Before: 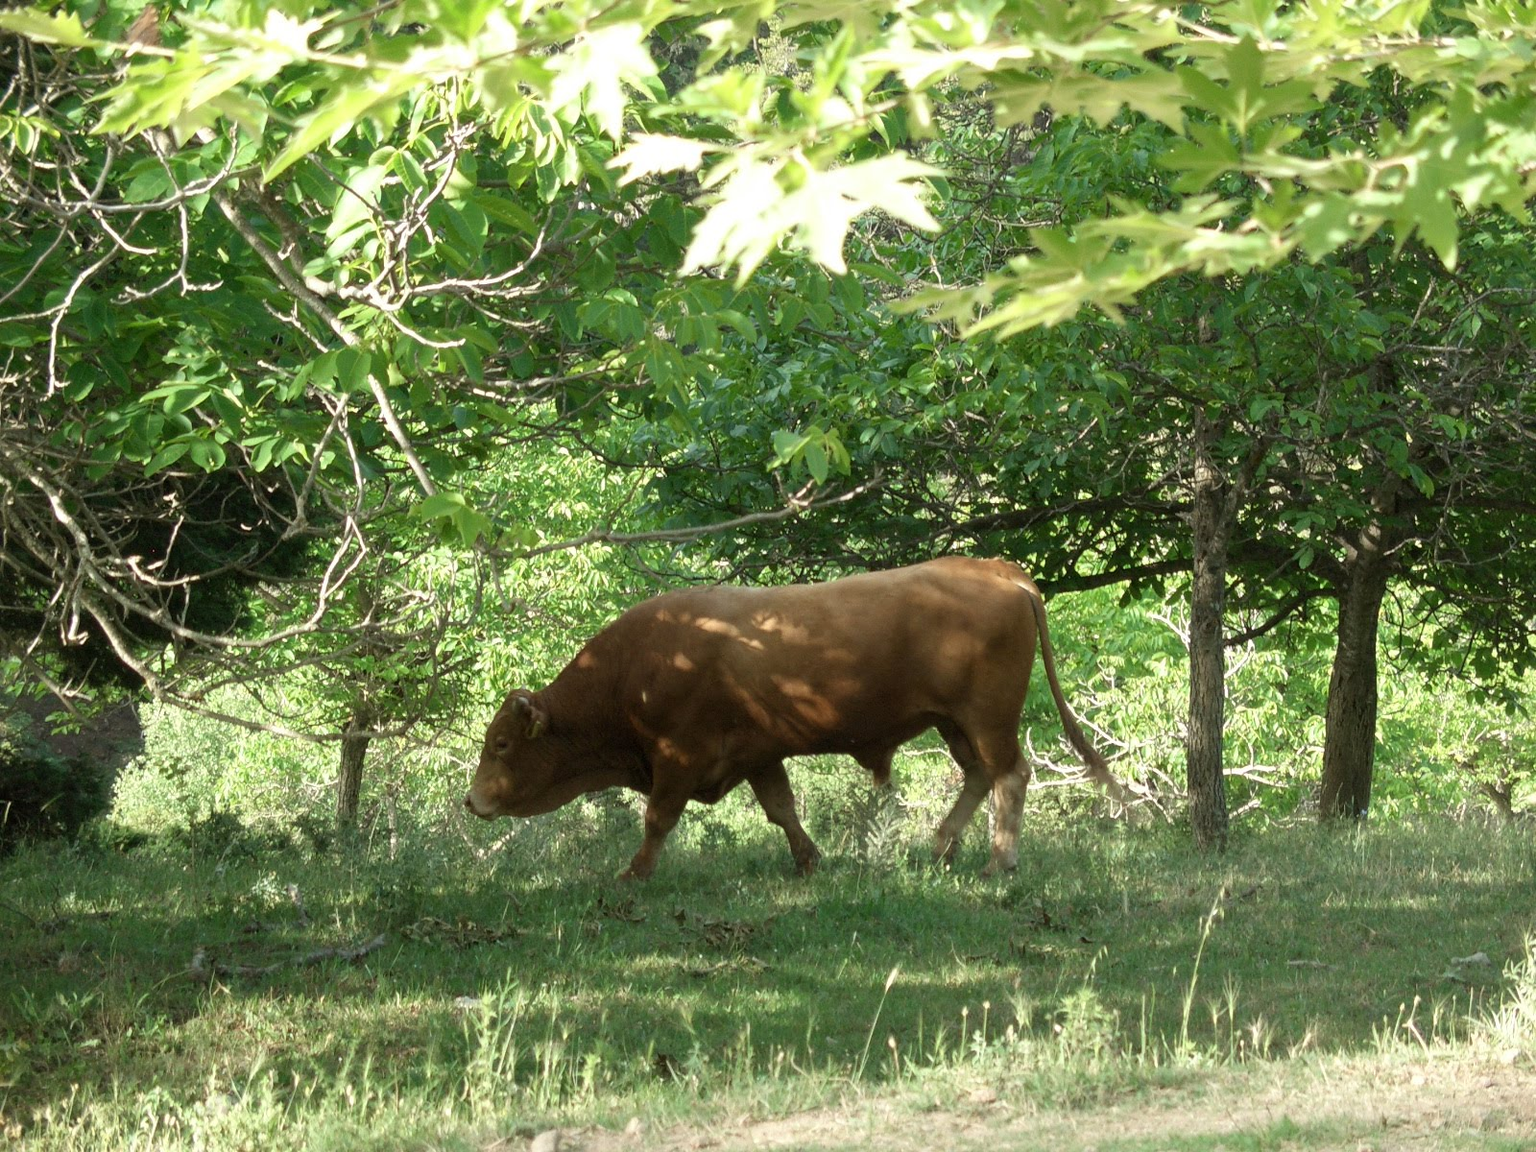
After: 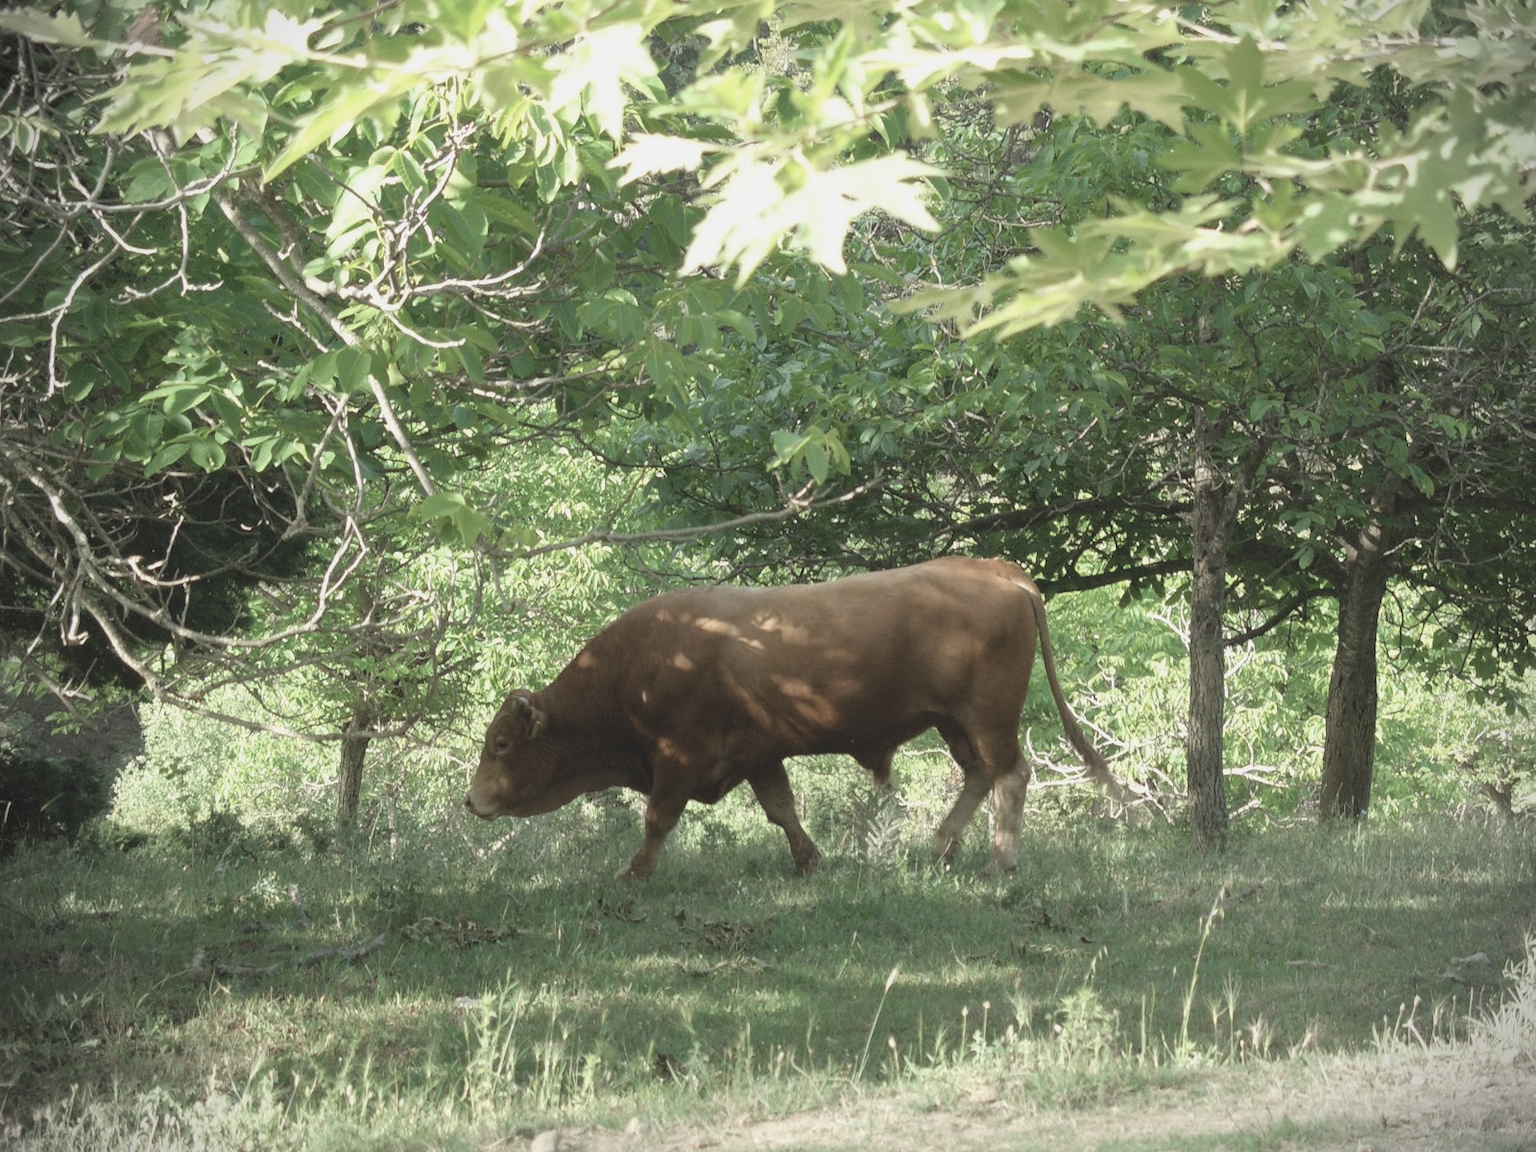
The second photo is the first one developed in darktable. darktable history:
vignetting: dithering 8-bit output
tone equalizer: -8 EV -0.407 EV, -7 EV -0.418 EV, -6 EV -0.299 EV, -5 EV -0.257 EV, -3 EV 0.195 EV, -2 EV 0.356 EV, -1 EV 0.366 EV, +0 EV 0.439 EV
contrast brightness saturation: contrast -0.269, saturation -0.425
color zones: curves: ch1 [(0, 0.513) (0.143, 0.524) (0.286, 0.511) (0.429, 0.506) (0.571, 0.503) (0.714, 0.503) (0.857, 0.508) (1, 0.513)], mix -92.44%
